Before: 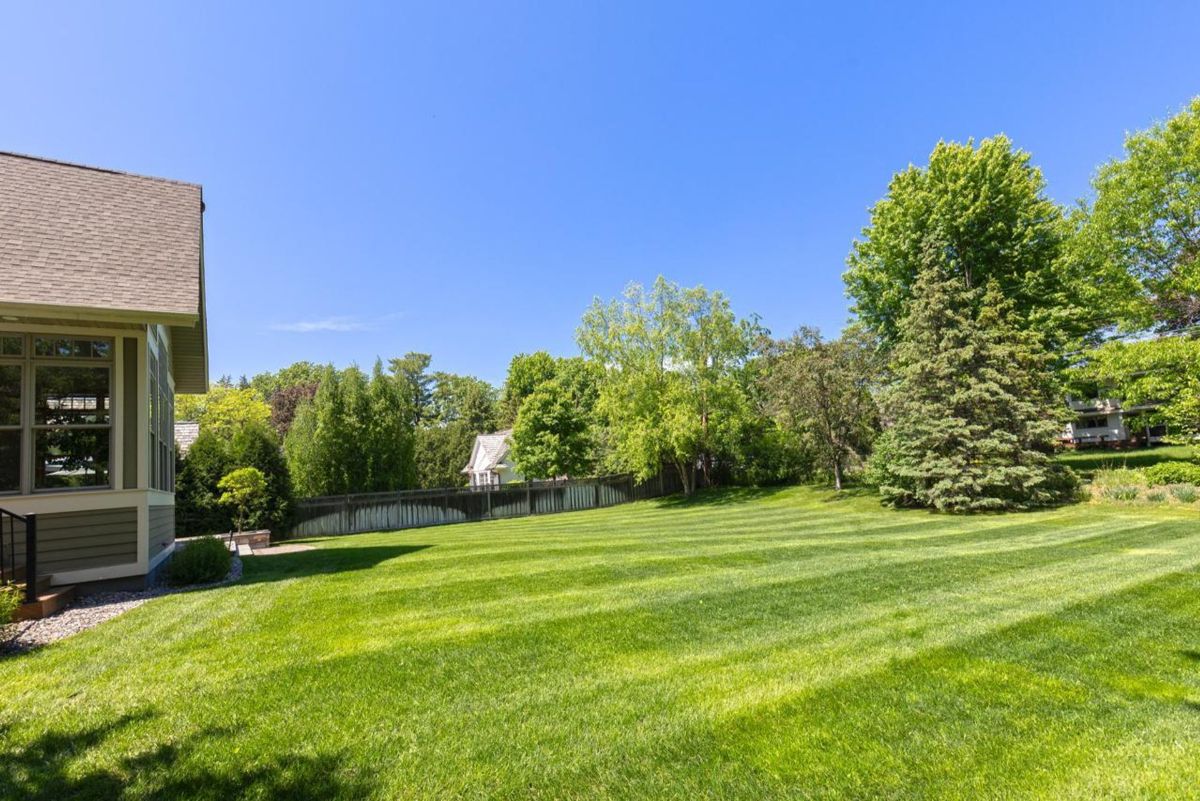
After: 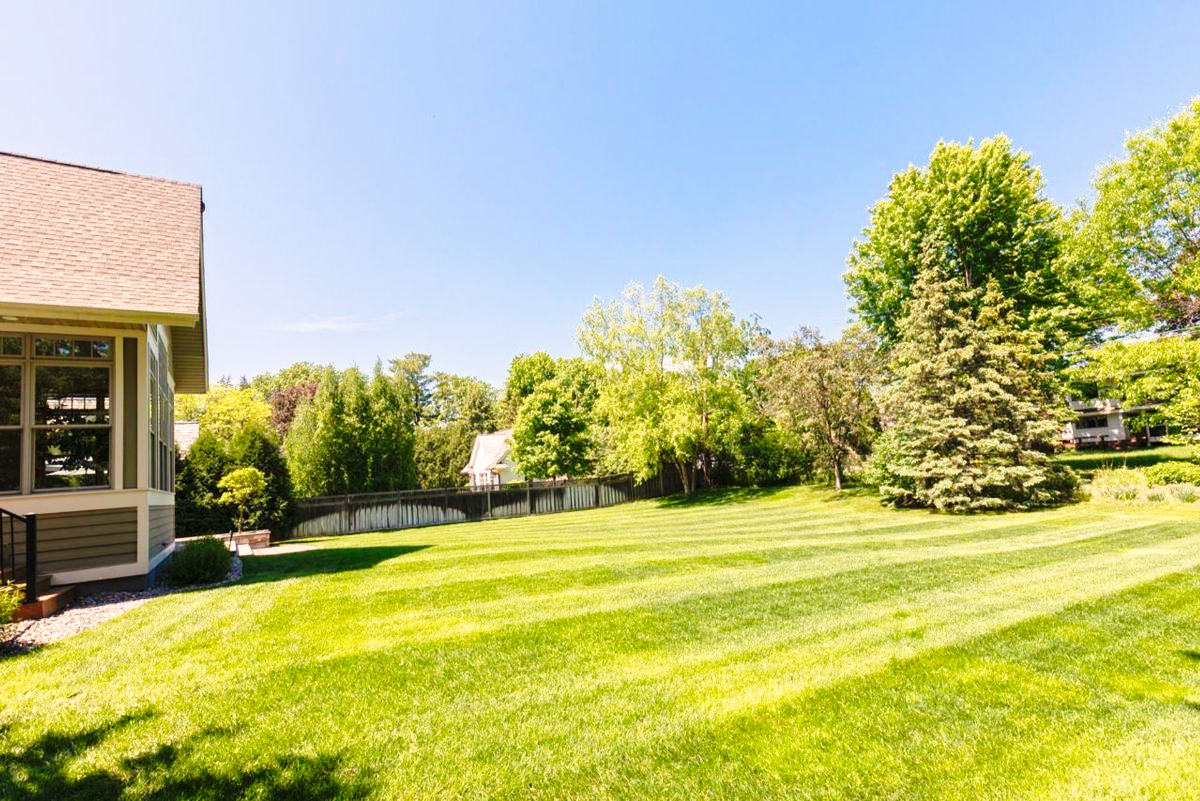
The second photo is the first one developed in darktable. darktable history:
base curve: curves: ch0 [(0, 0) (0.028, 0.03) (0.121, 0.232) (0.46, 0.748) (0.859, 0.968) (1, 1)], preserve colors none
white balance: red 1.127, blue 0.943
